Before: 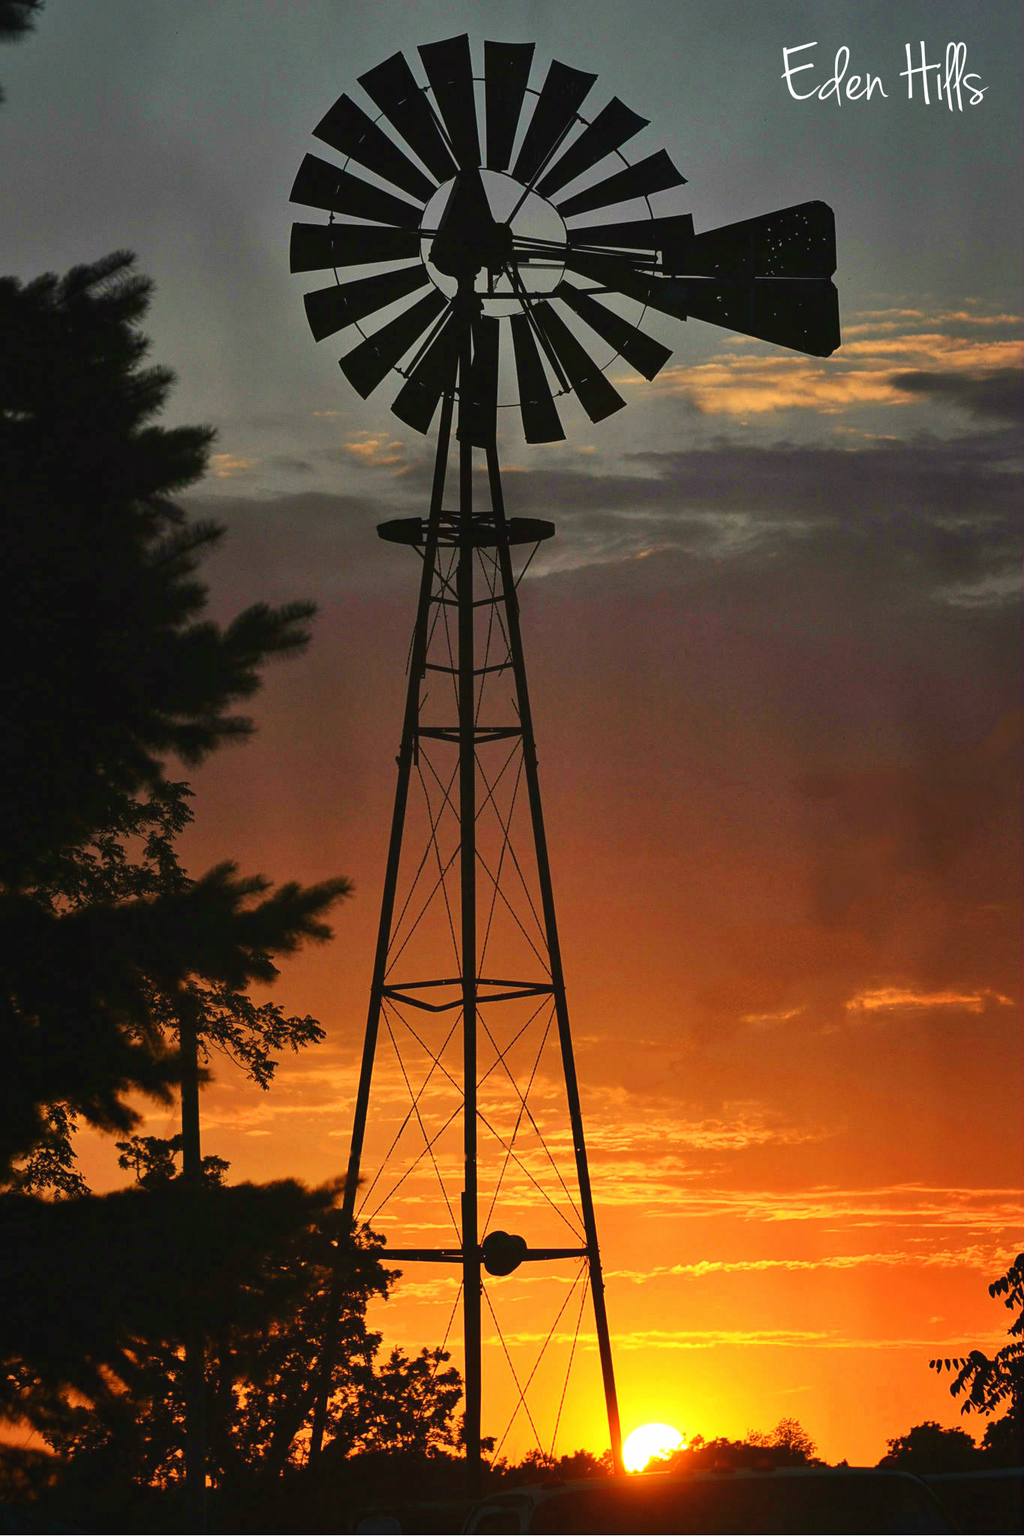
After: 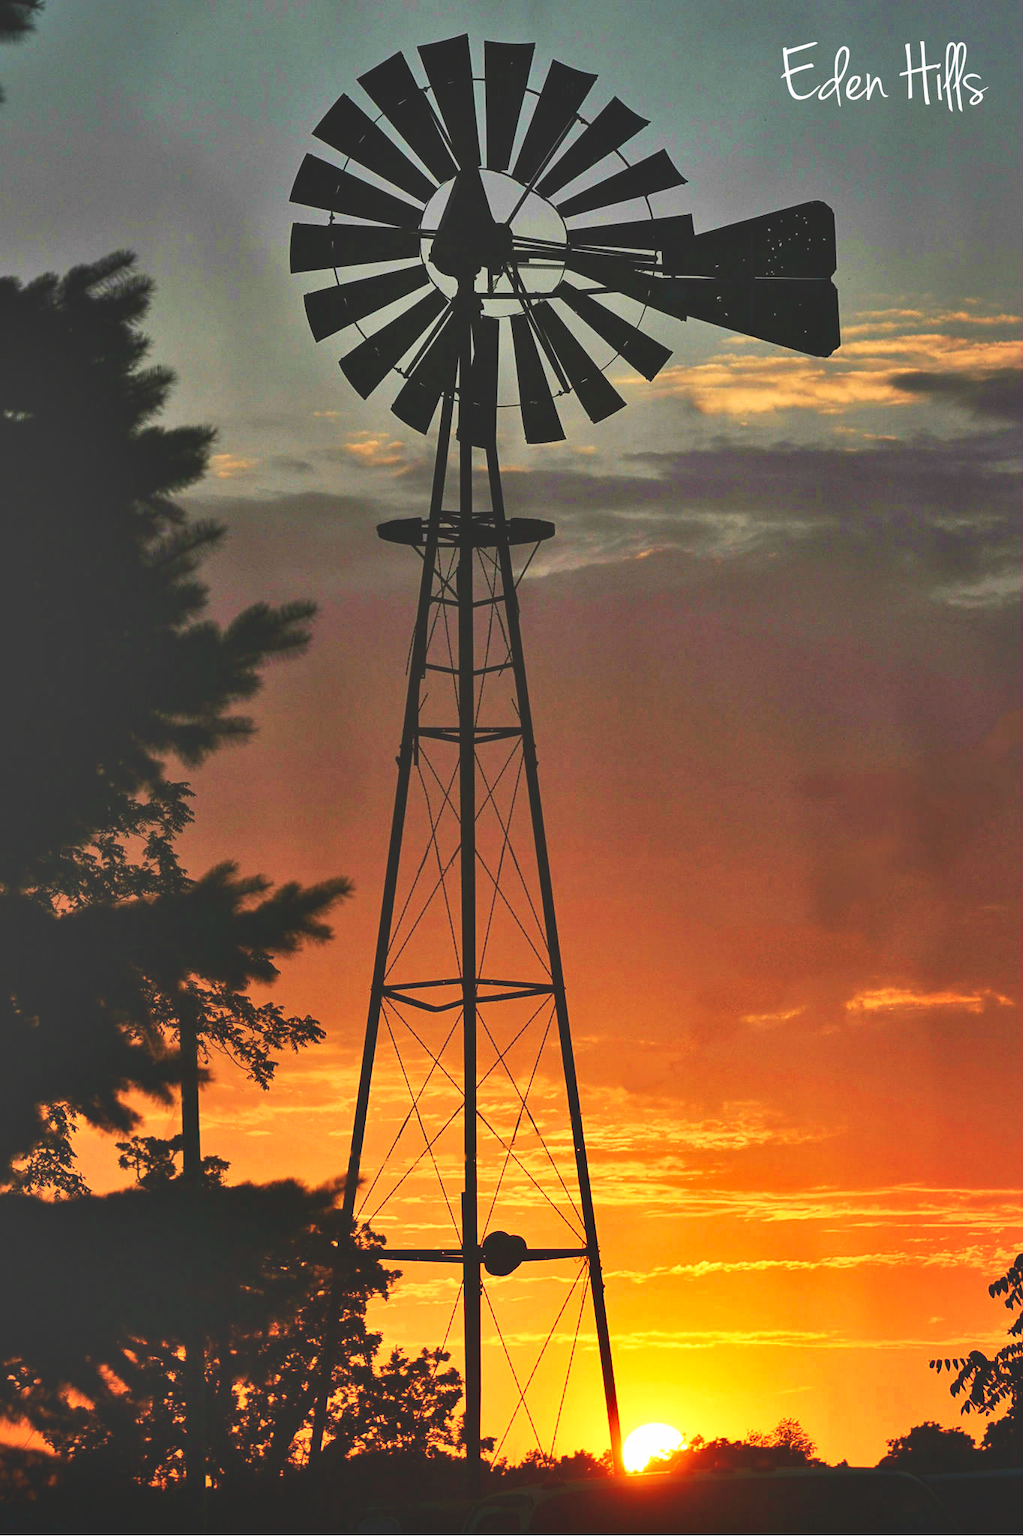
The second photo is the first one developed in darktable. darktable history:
velvia: on, module defaults
tone curve: curves: ch0 [(0, 0) (0.003, 0.156) (0.011, 0.156) (0.025, 0.161) (0.044, 0.164) (0.069, 0.178) (0.1, 0.201) (0.136, 0.229) (0.177, 0.263) (0.224, 0.301) (0.277, 0.355) (0.335, 0.415) (0.399, 0.48) (0.468, 0.561) (0.543, 0.647) (0.623, 0.735) (0.709, 0.819) (0.801, 0.893) (0.898, 0.953) (1, 1)], preserve colors none
shadows and highlights: shadows 52.42, soften with gaussian
